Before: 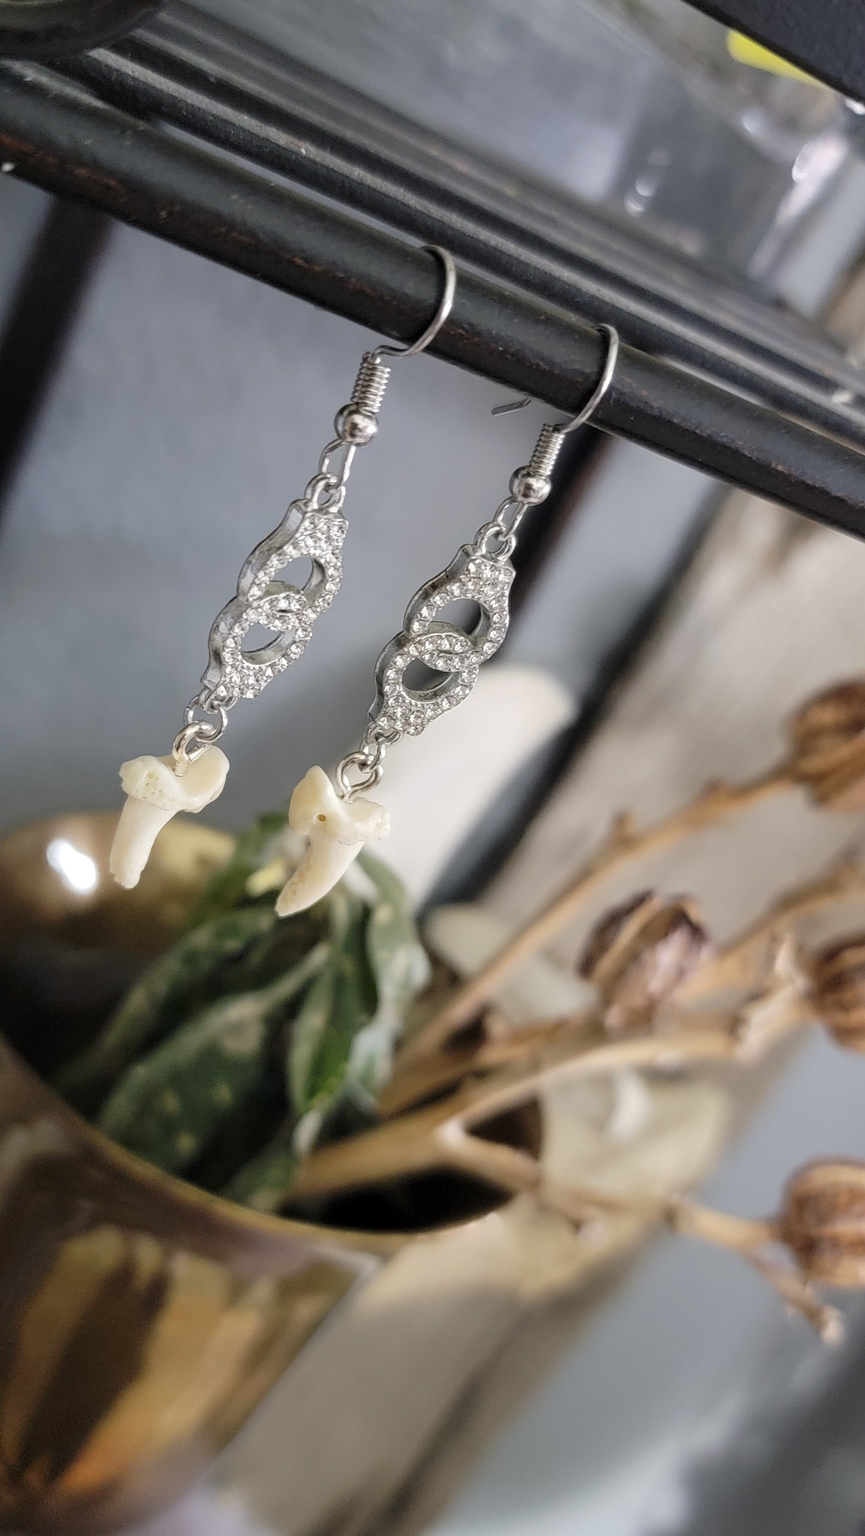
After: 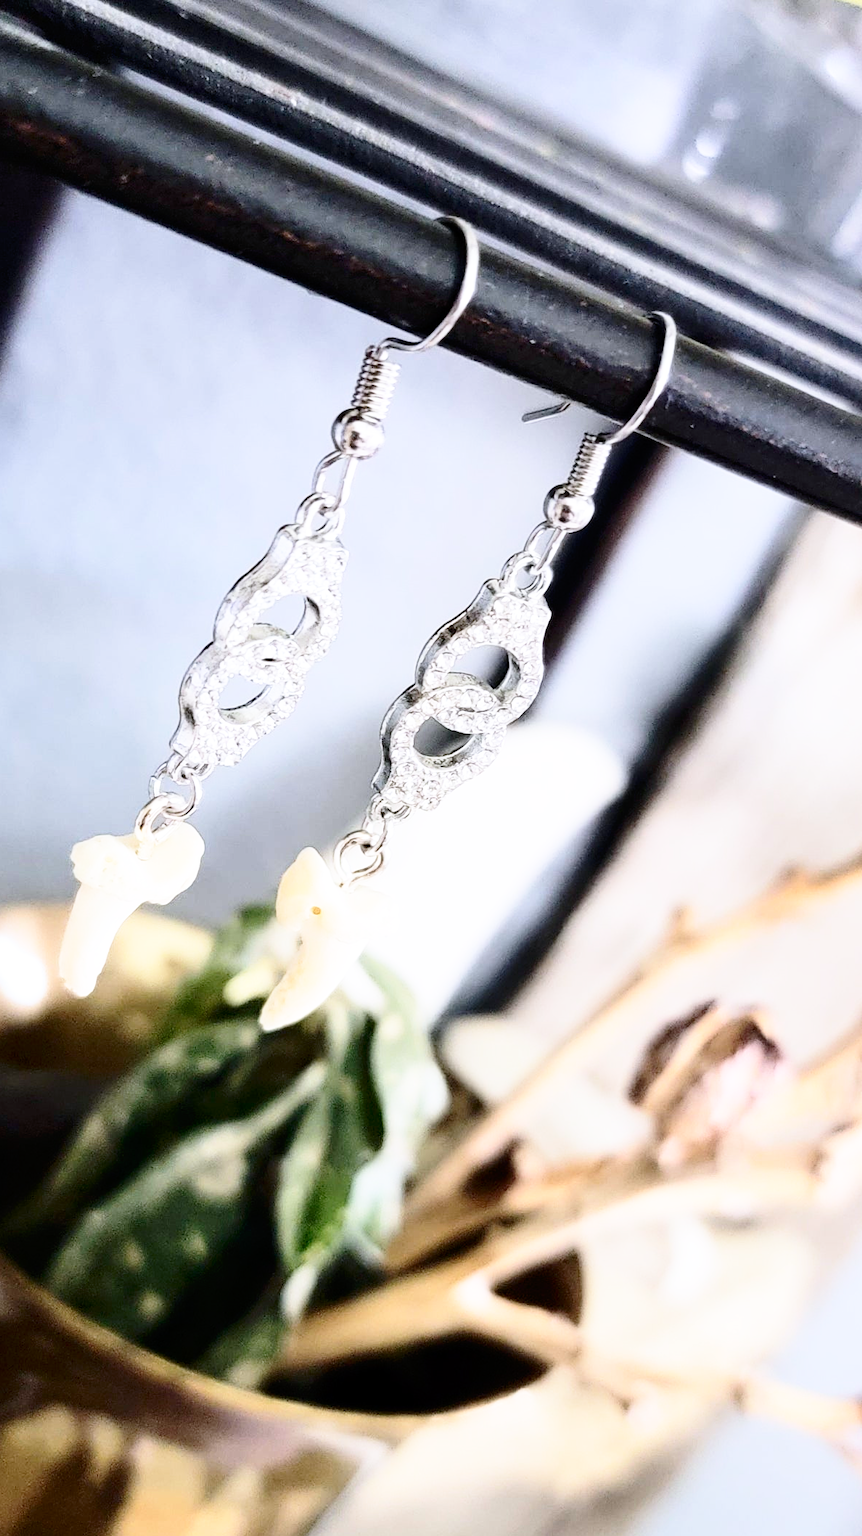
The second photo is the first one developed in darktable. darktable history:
crop and rotate: left 7.092%, top 4.366%, right 10.608%, bottom 13.163%
color calibration: illuminant as shot in camera, x 0.358, y 0.373, temperature 4628.91 K
contrast brightness saturation: contrast 0.291
tone equalizer: on, module defaults
base curve: curves: ch0 [(0, 0) (0.012, 0.01) (0.073, 0.168) (0.31, 0.711) (0.645, 0.957) (1, 1)], preserve colors none
